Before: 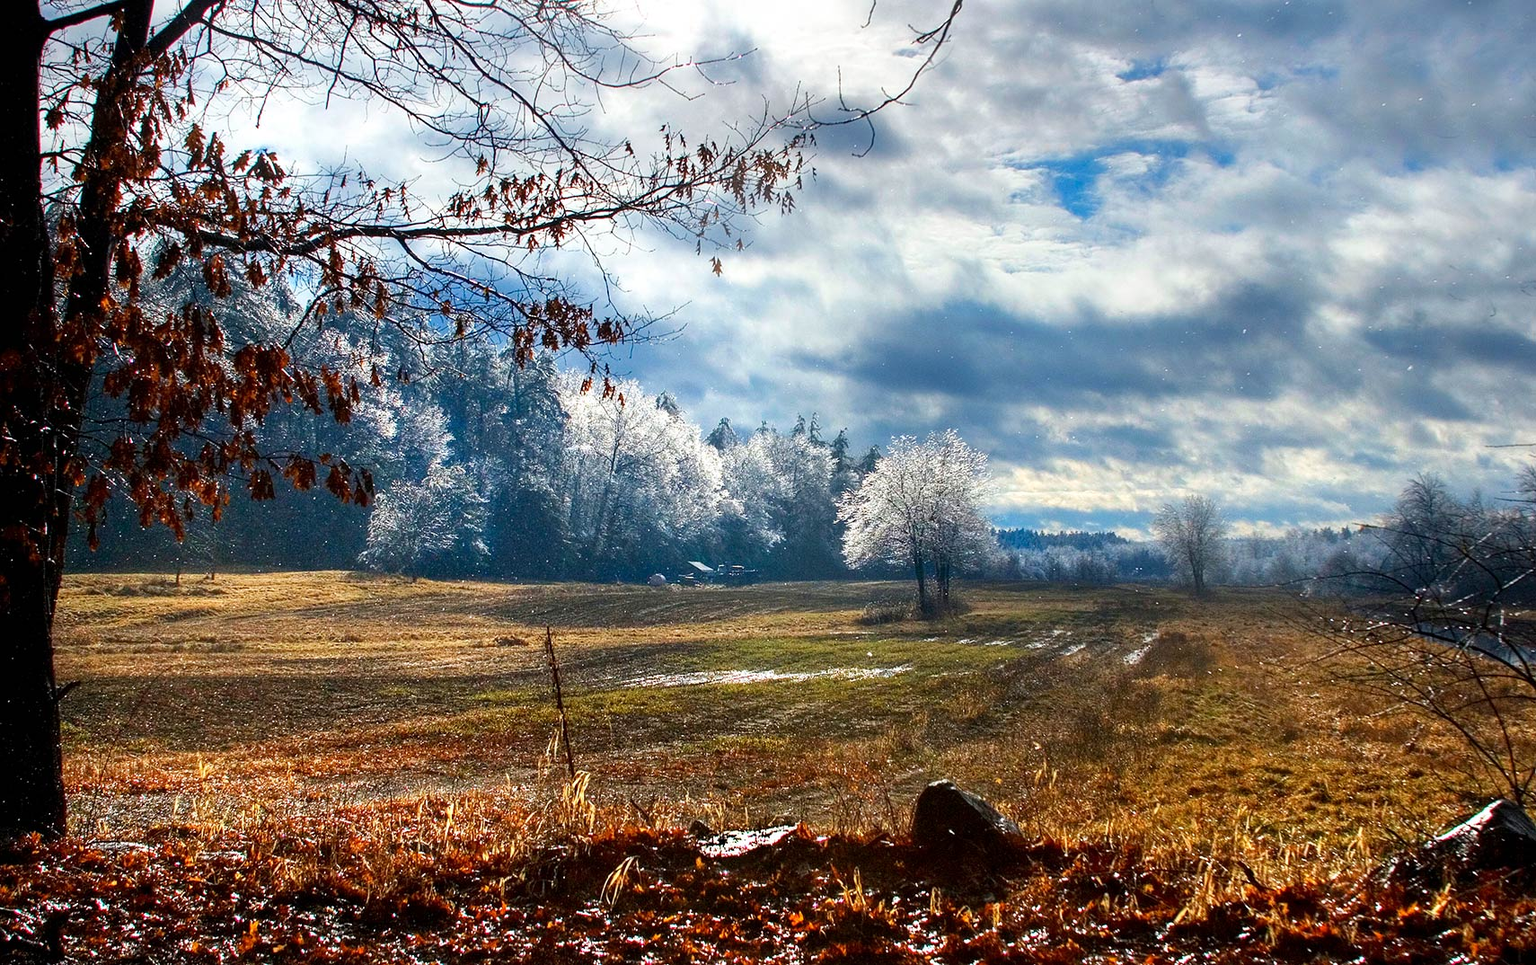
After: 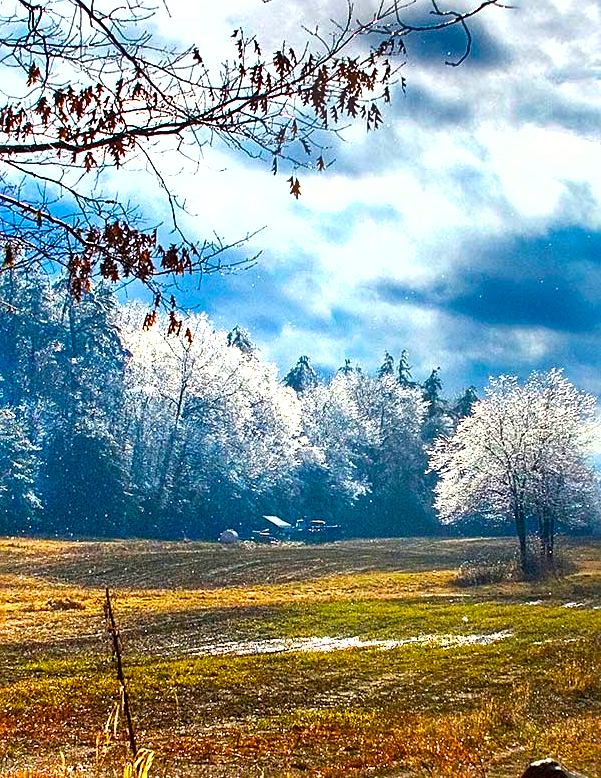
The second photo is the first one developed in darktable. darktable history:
exposure: black level correction 0, exposure 0.5 EV, compensate highlight preservation false
sharpen: radius 2.167, amount 0.381, threshold 0
crop and rotate: left 29.476%, top 10.214%, right 35.32%, bottom 17.333%
color balance rgb: linear chroma grading › global chroma 15%, perceptual saturation grading › global saturation 30%
shadows and highlights: low approximation 0.01, soften with gaussian
